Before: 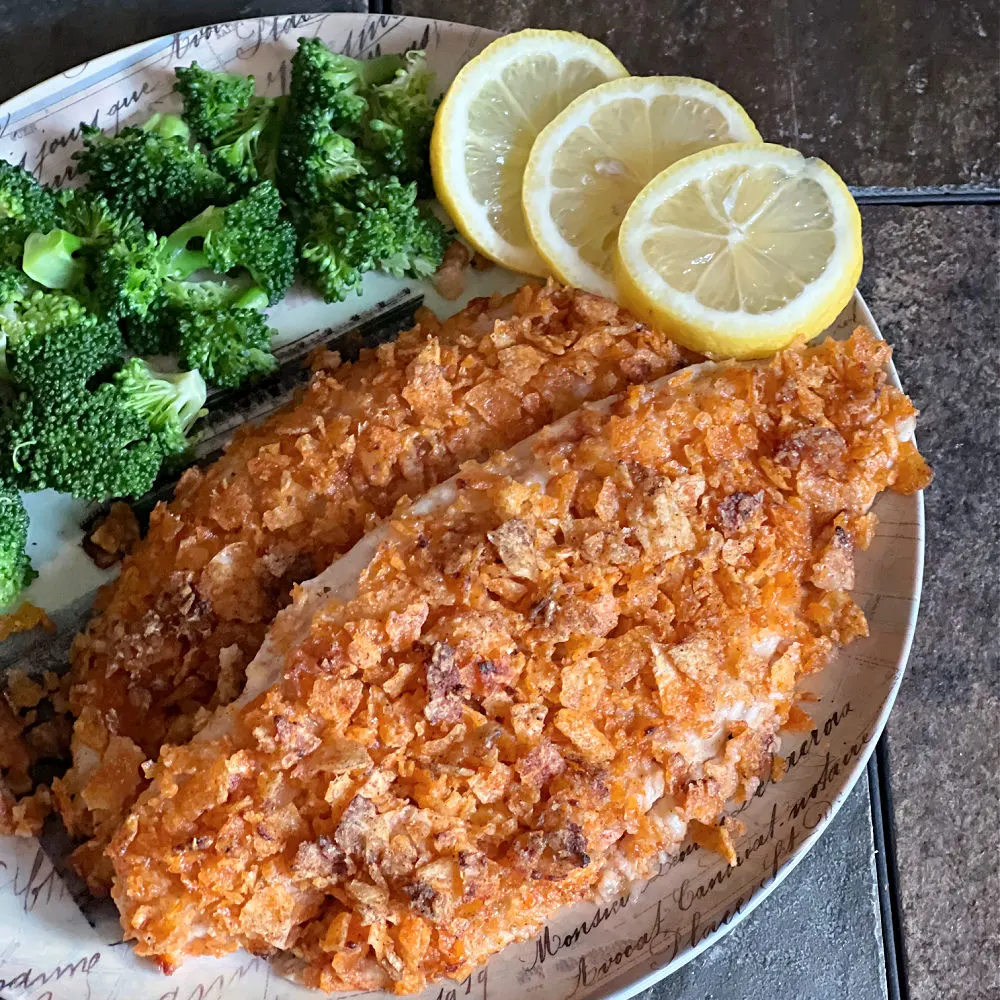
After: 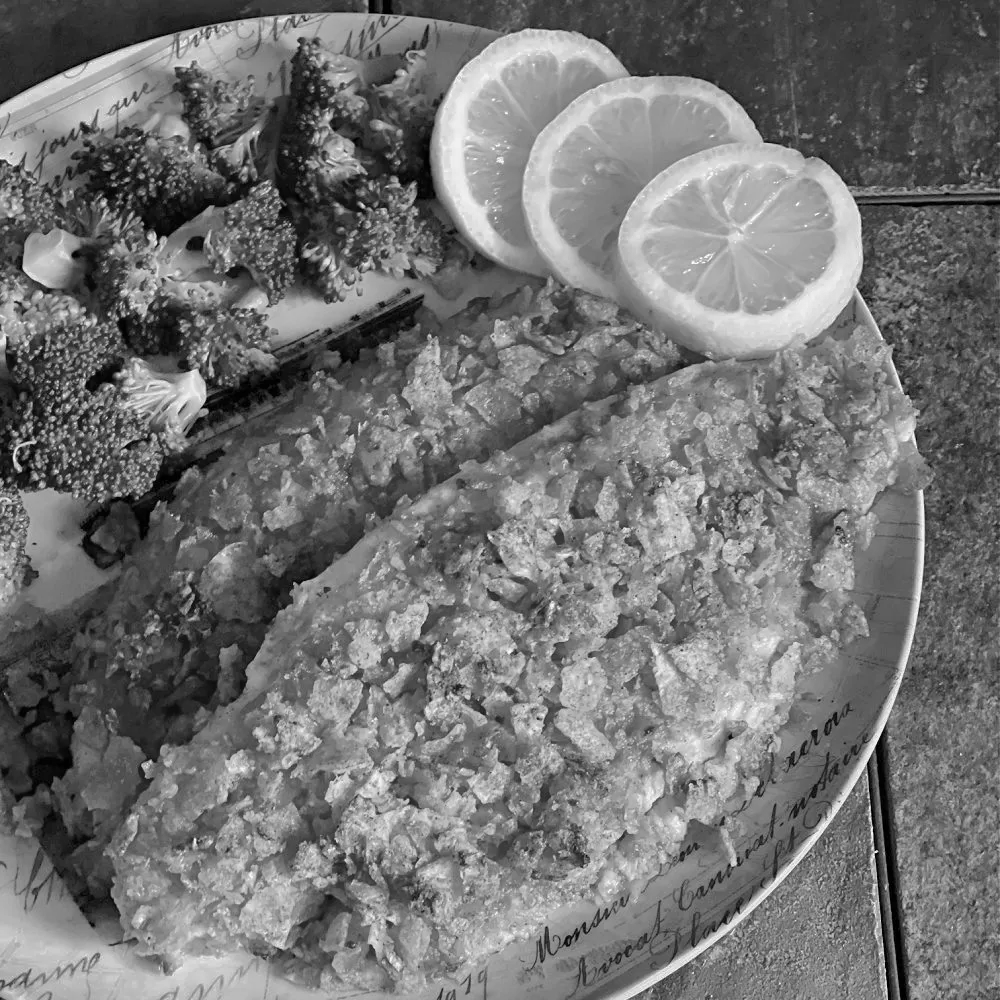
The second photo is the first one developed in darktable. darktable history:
shadows and highlights: shadows 40, highlights -60
monochrome: a -6.99, b 35.61, size 1.4
